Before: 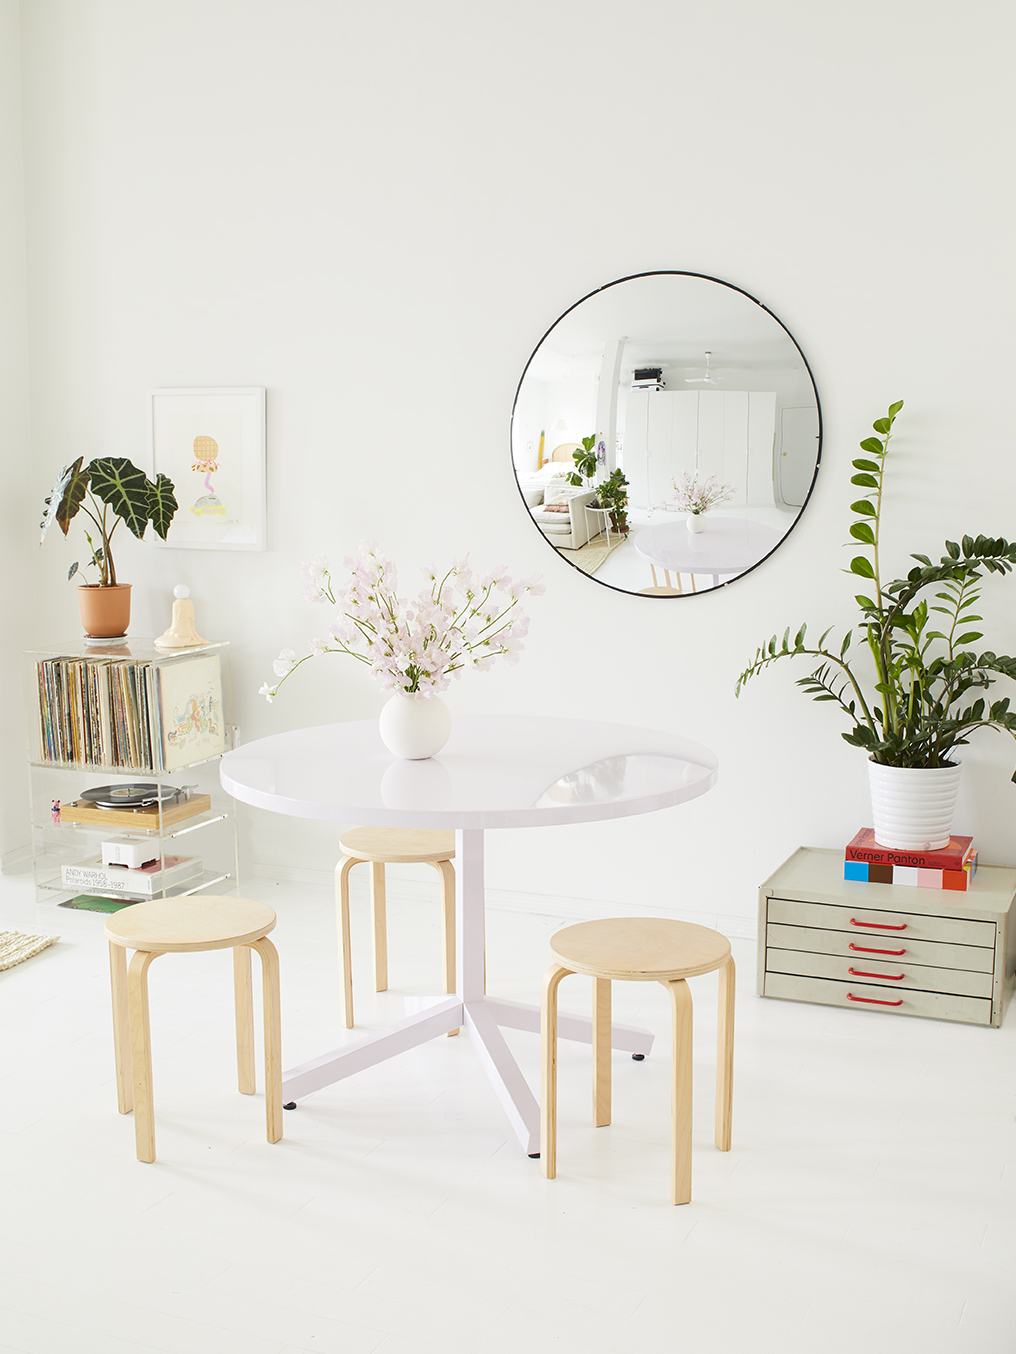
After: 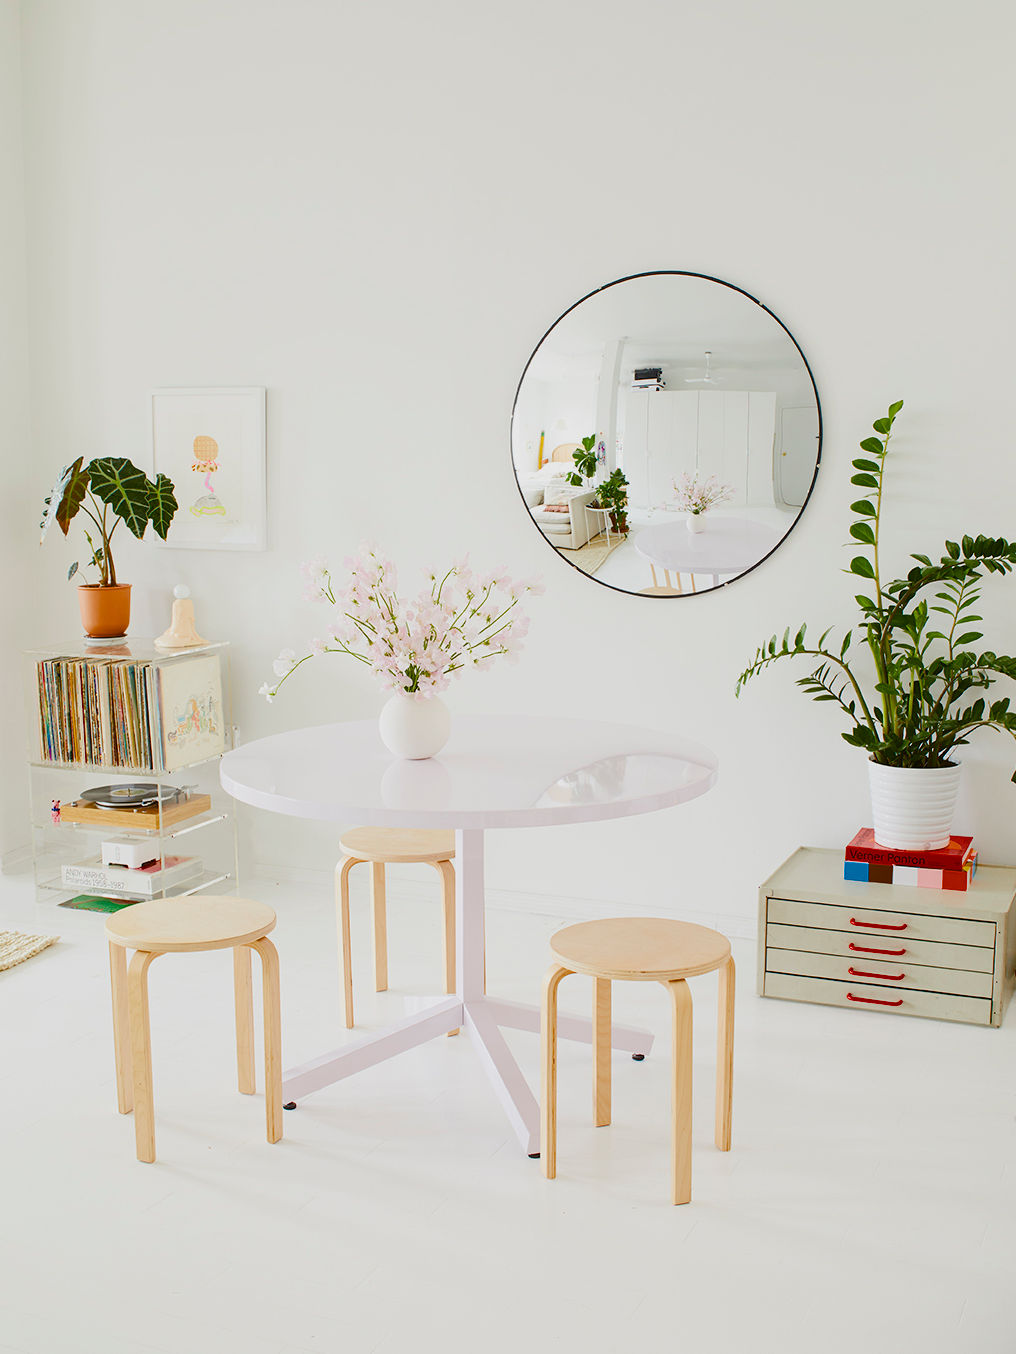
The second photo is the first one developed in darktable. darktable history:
color balance rgb: perceptual saturation grading › global saturation 34.85%, perceptual saturation grading › highlights -29.893%, perceptual saturation grading › shadows 36.079%, global vibrance -8.338%, contrast -12.602%, saturation formula JzAzBz (2021)
